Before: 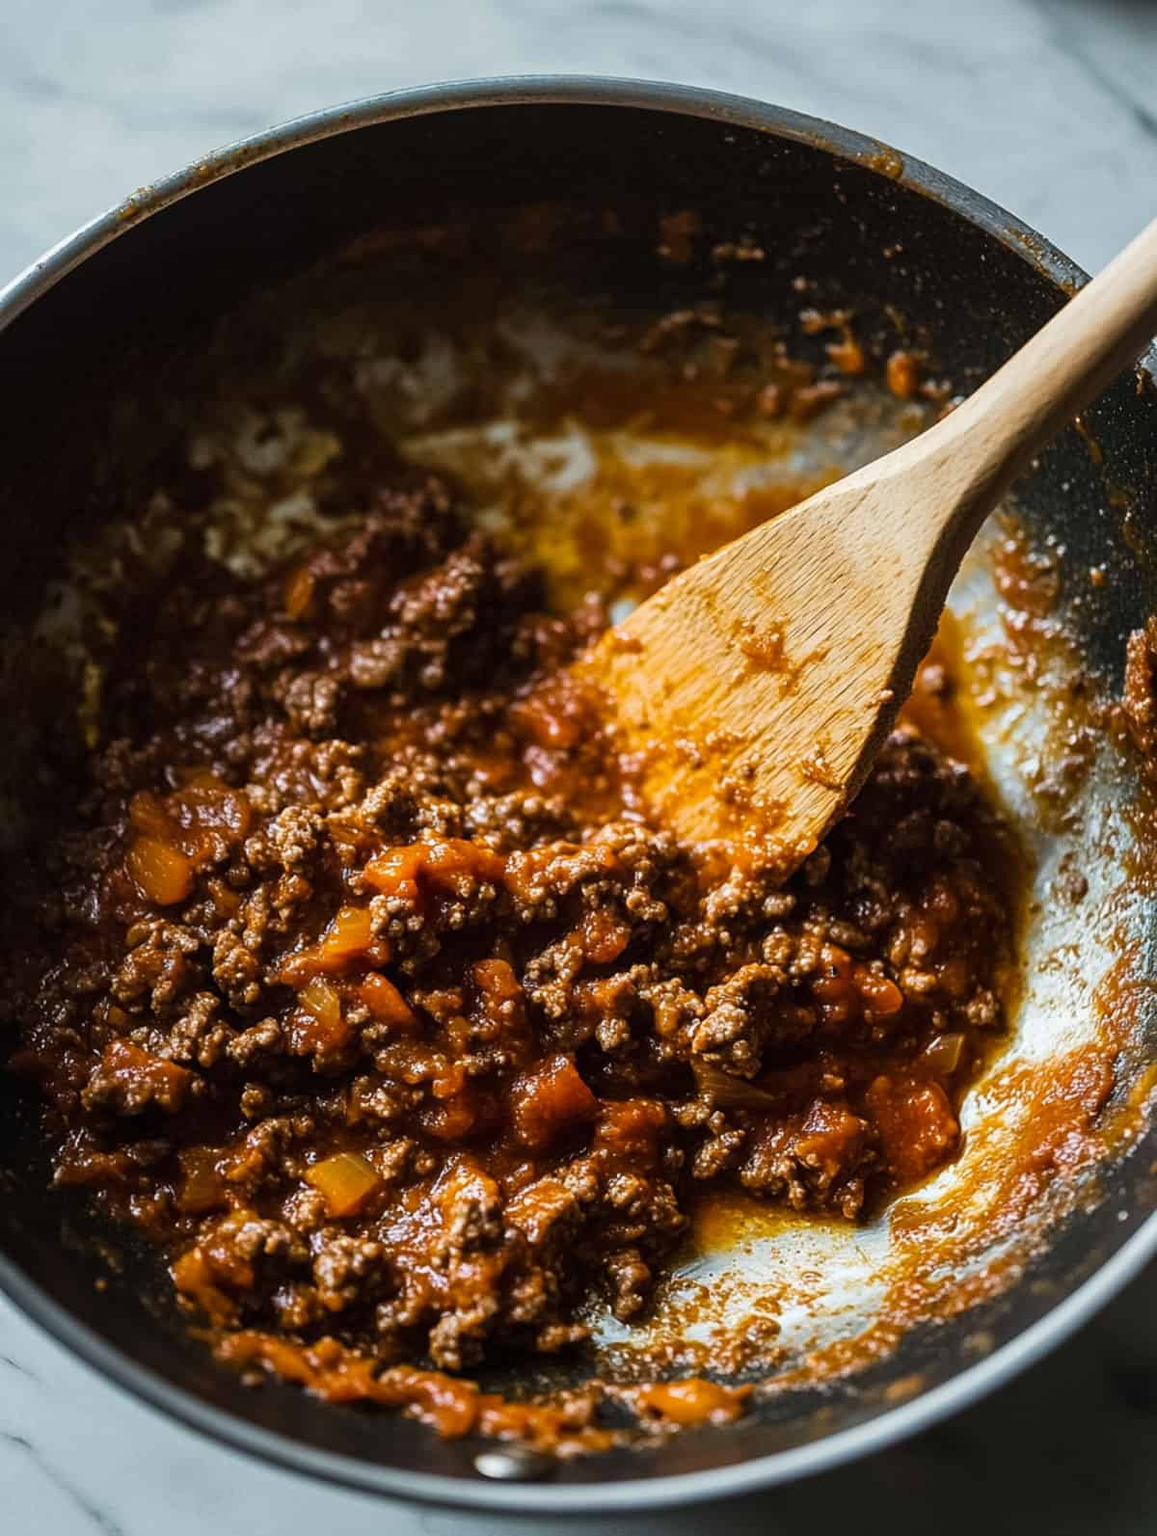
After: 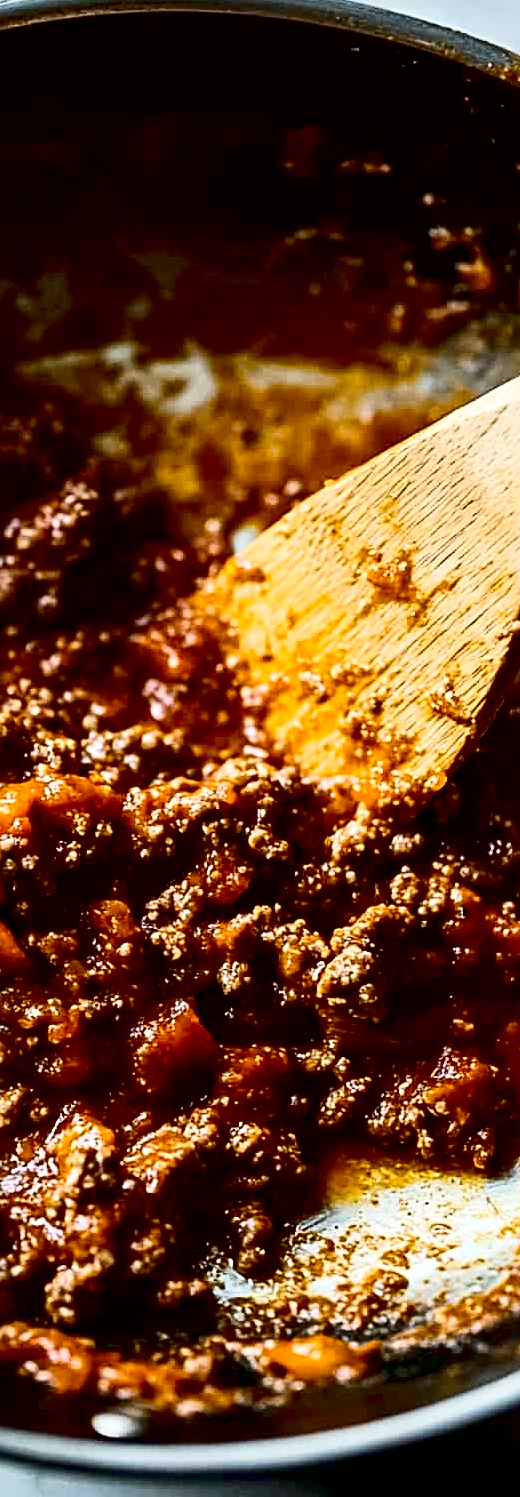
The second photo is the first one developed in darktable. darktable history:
exposure: black level correction 0.025, exposure 0.182 EV, compensate highlight preservation false
crop: left 33.452%, top 6.025%, right 23.155%
contrast brightness saturation: contrast 0.28
sharpen: radius 3.119
